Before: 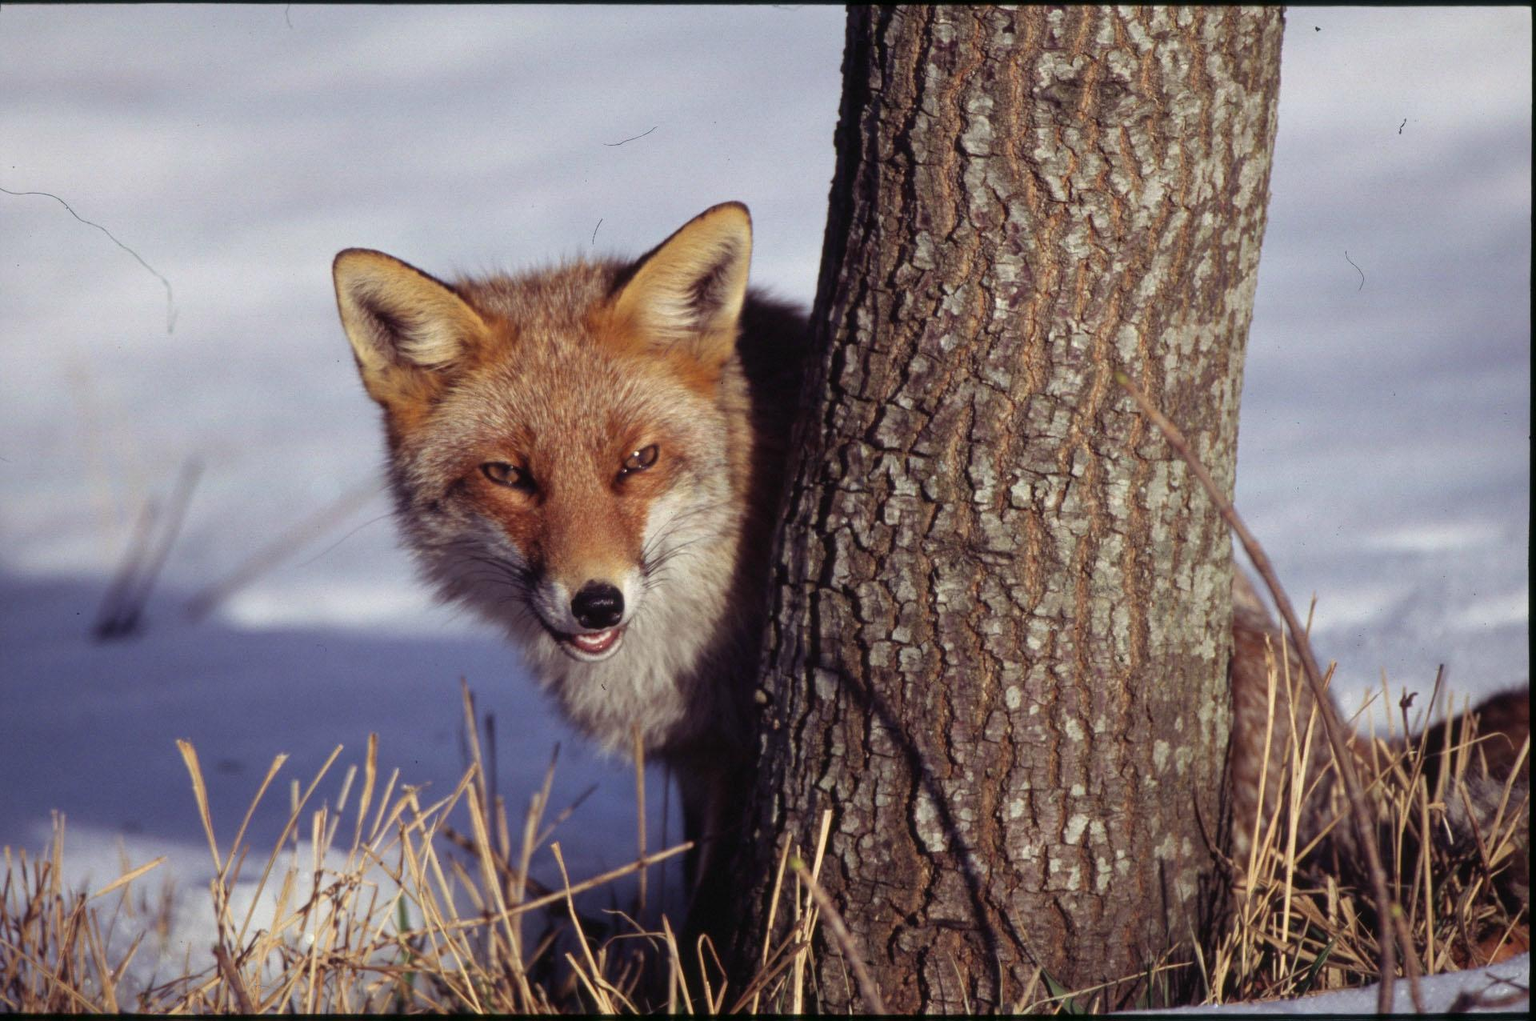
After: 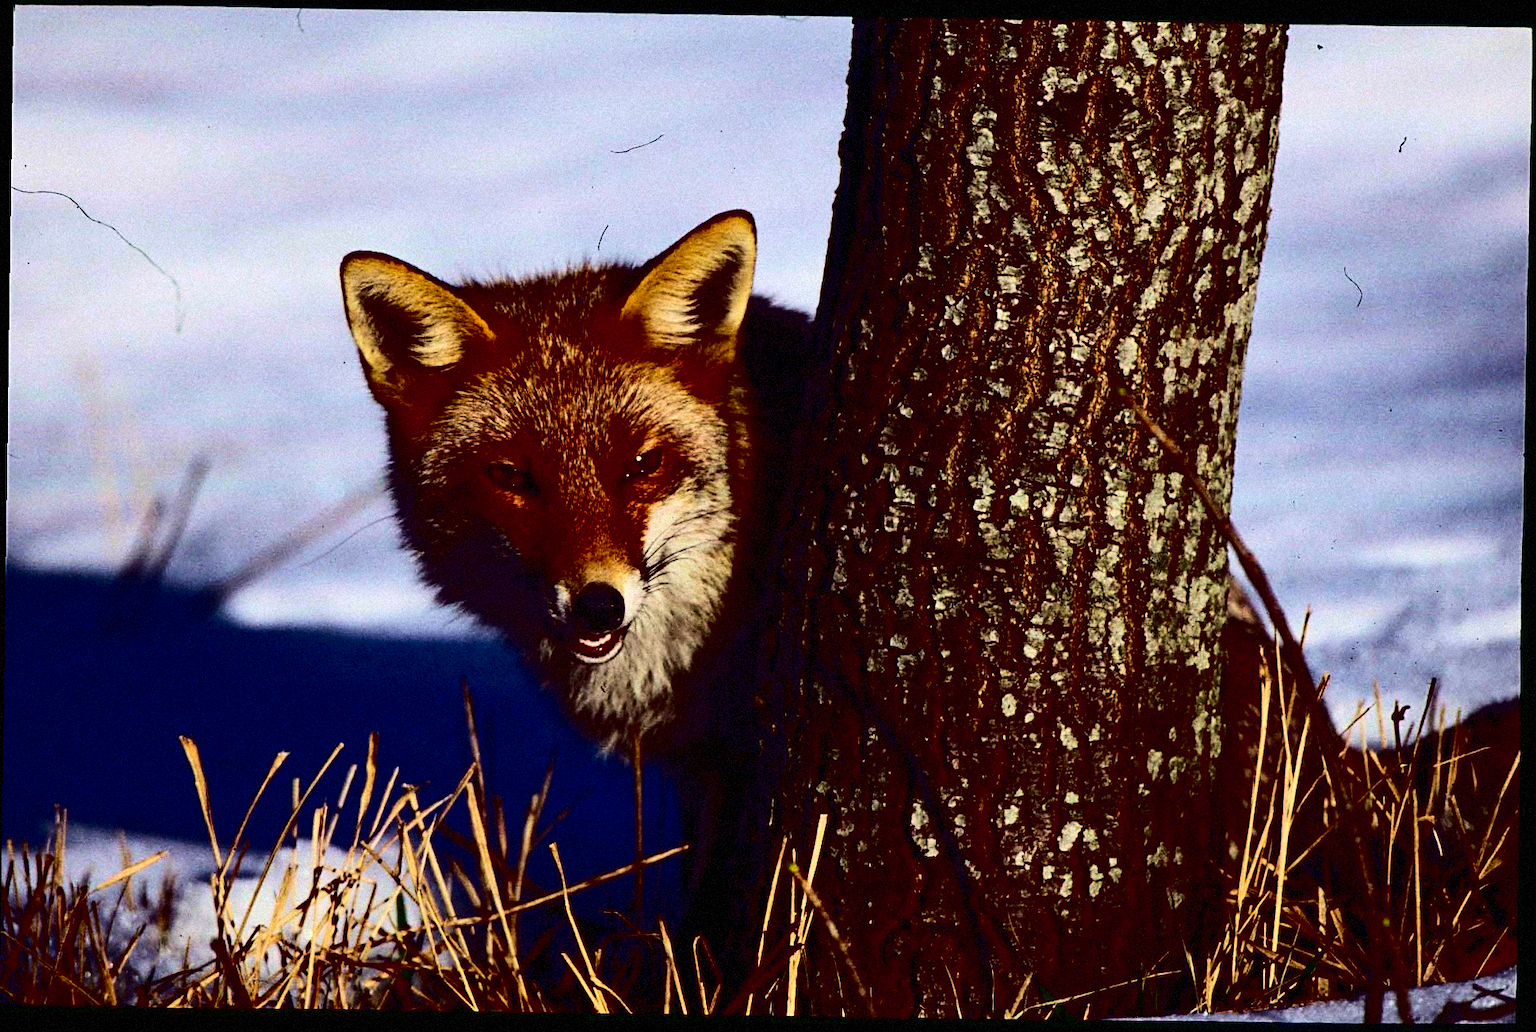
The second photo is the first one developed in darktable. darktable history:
grain: mid-tones bias 0%
velvia: on, module defaults
contrast brightness saturation: contrast 0.77, brightness -1, saturation 1
color balance: mode lift, gamma, gain (sRGB)
tone curve: curves: ch0 [(0, 0) (0.915, 0.89) (1, 1)]
rotate and perspective: rotation 0.8°, automatic cropping off
sharpen: on, module defaults
